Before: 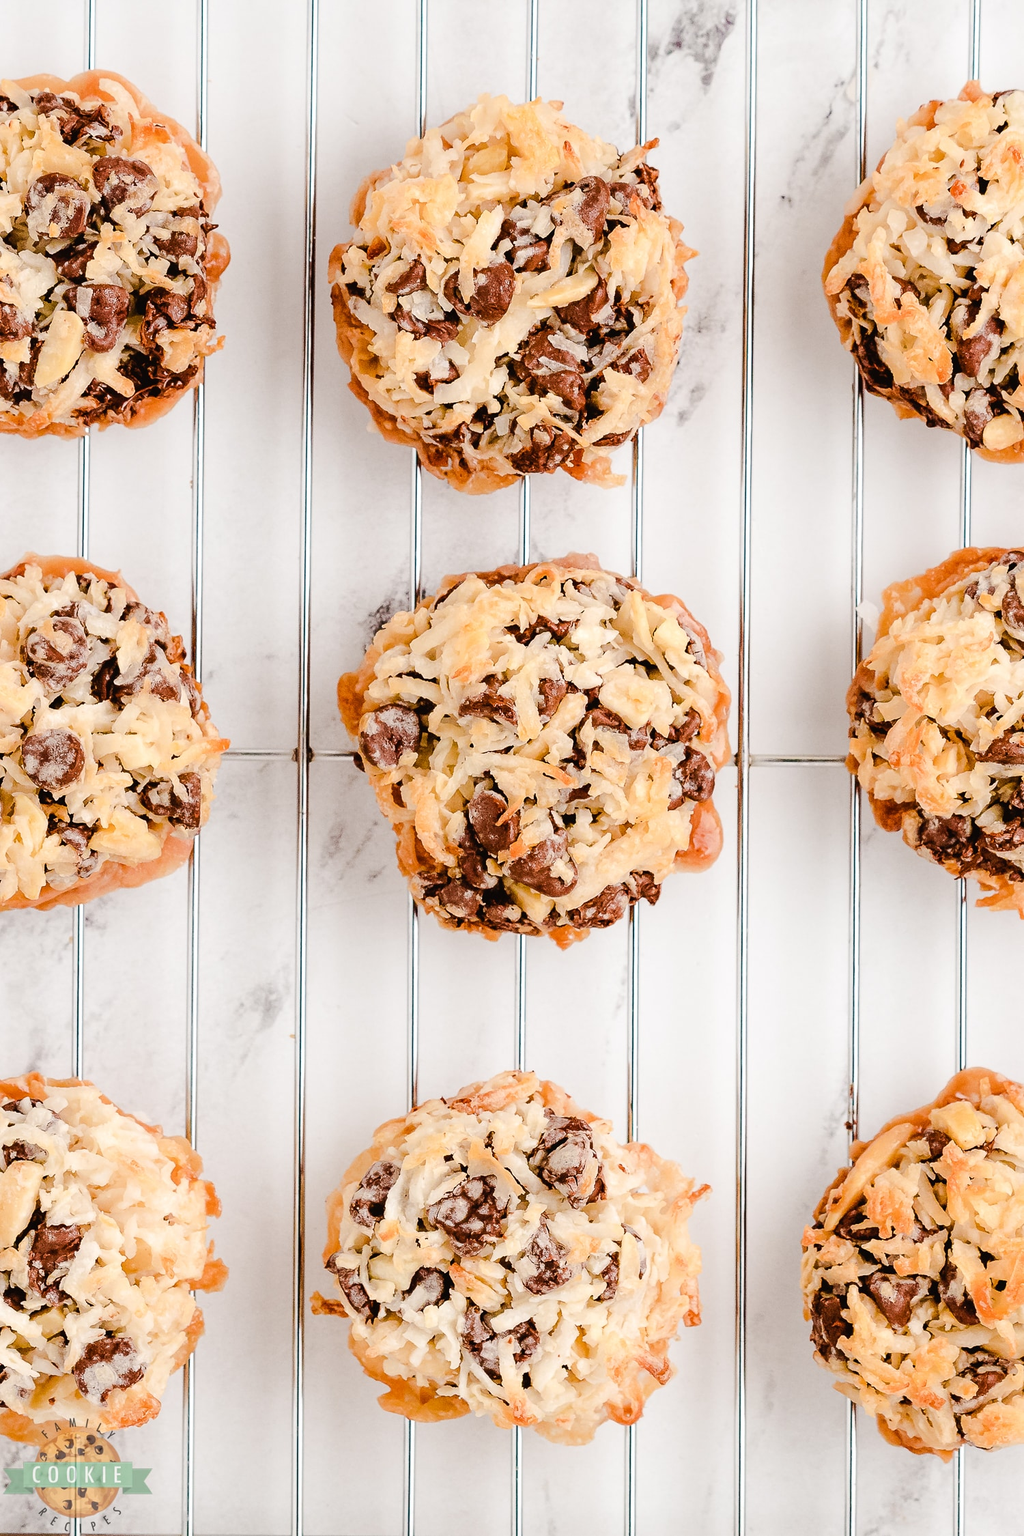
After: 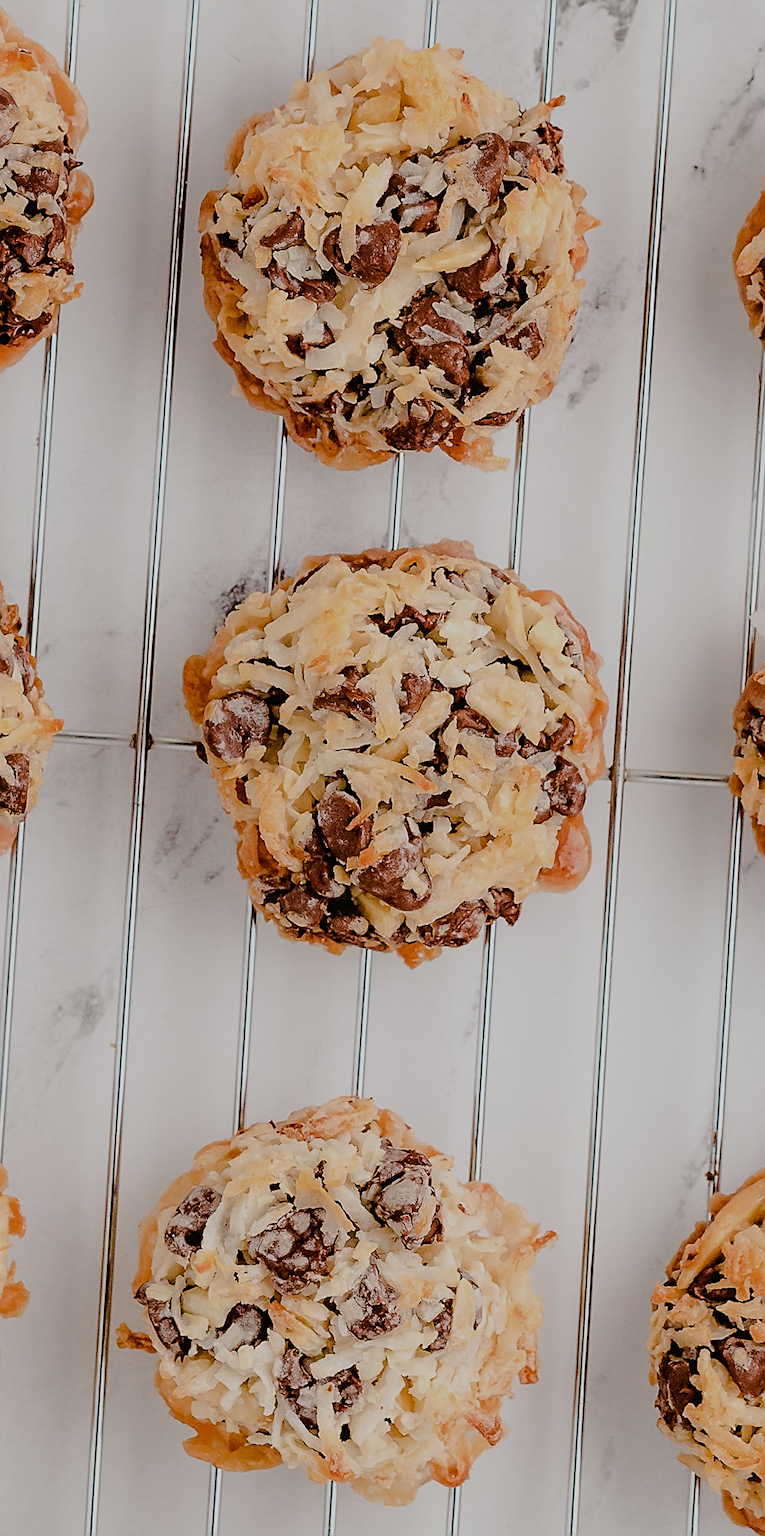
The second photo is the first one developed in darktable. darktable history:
crop and rotate: angle -3.25°, left 14.209%, top 0.023%, right 11.074%, bottom 0.046%
exposure: black level correction 0, exposure -0.826 EV, compensate exposure bias true, compensate highlight preservation false
sharpen: on, module defaults
